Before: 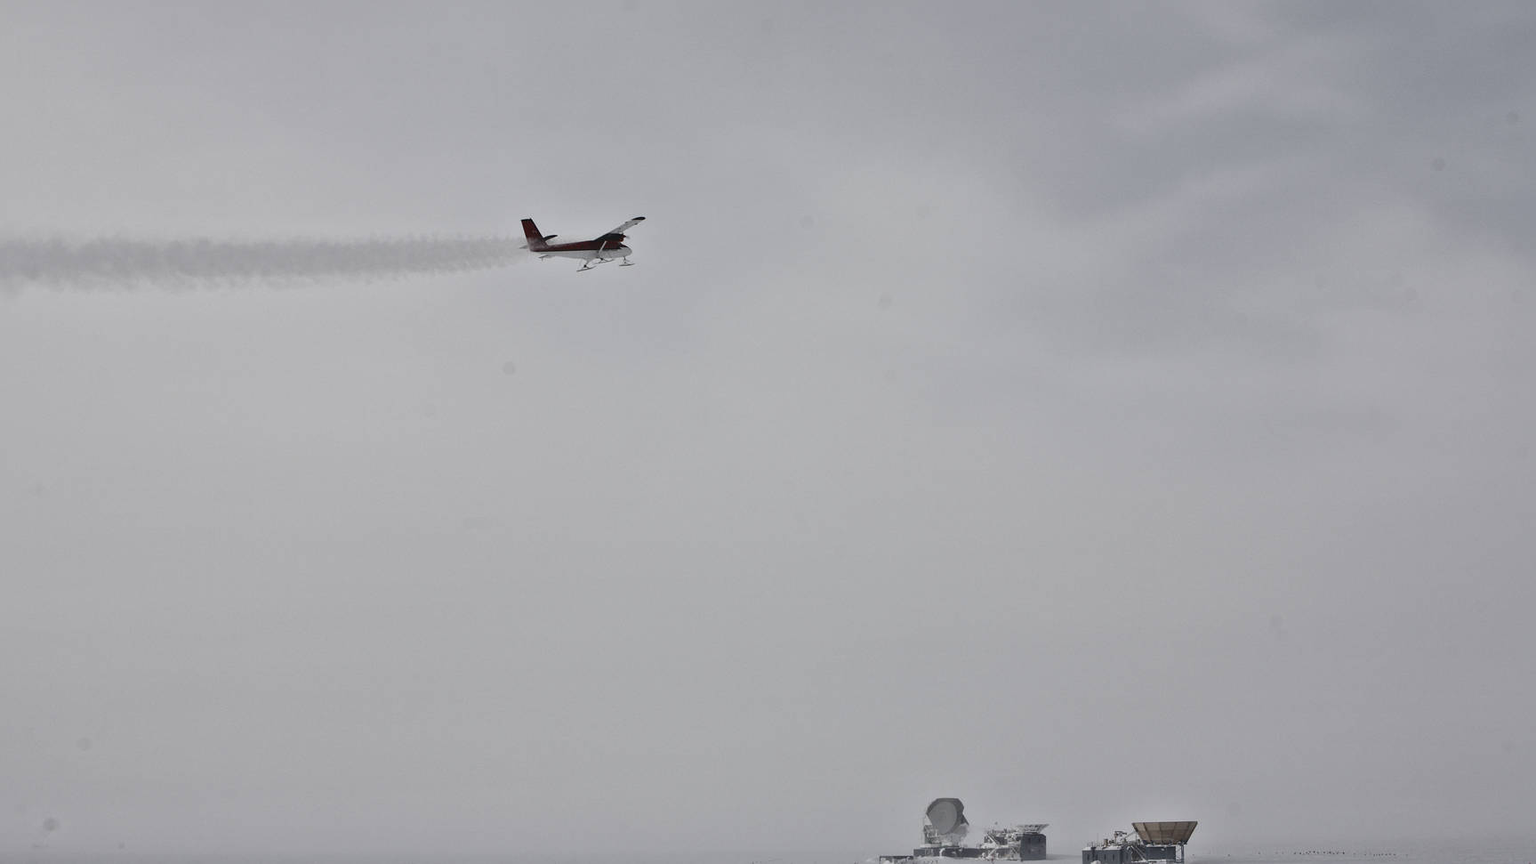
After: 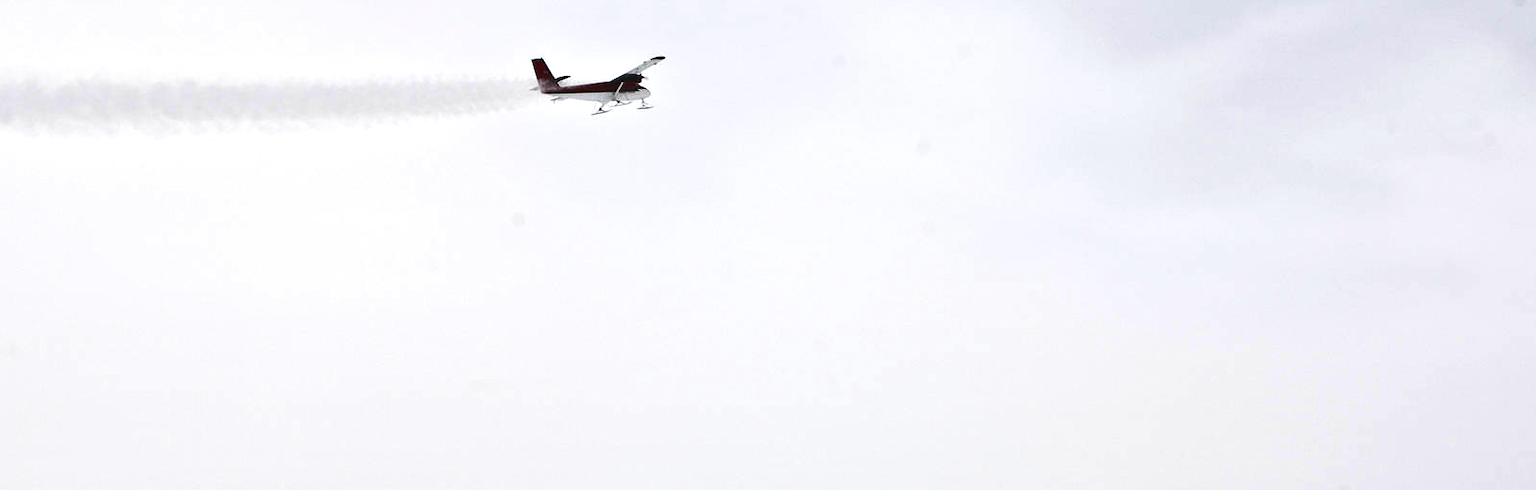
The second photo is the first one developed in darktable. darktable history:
contrast brightness saturation: contrast 0.194, brightness -0.112, saturation 0.208
exposure: black level correction 0, exposure 1.104 EV, compensate exposure bias true, compensate highlight preservation false
crop: left 1.845%, top 19.075%, right 5.25%, bottom 28.119%
